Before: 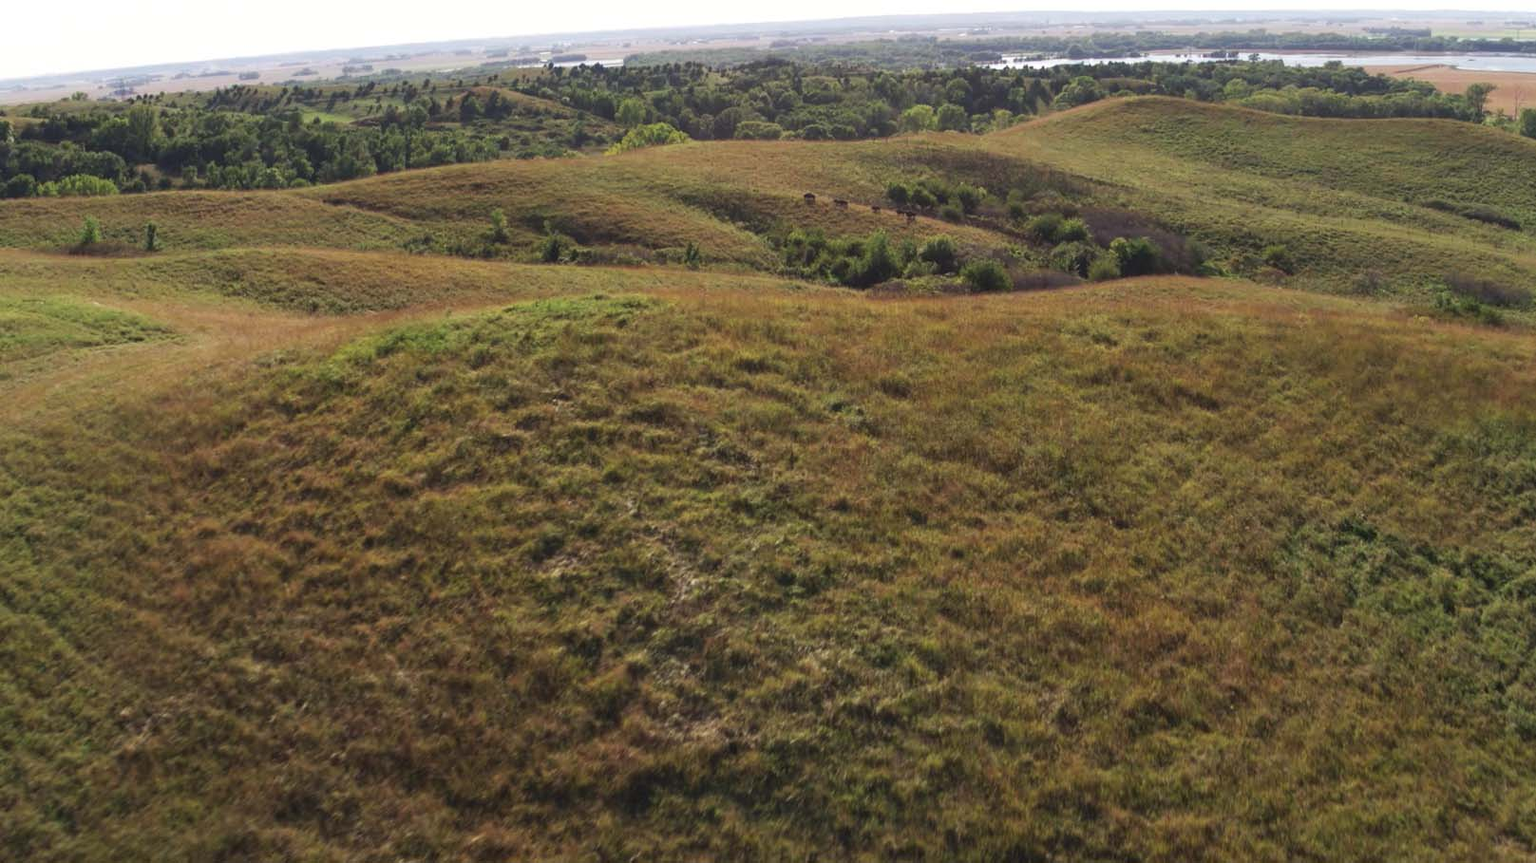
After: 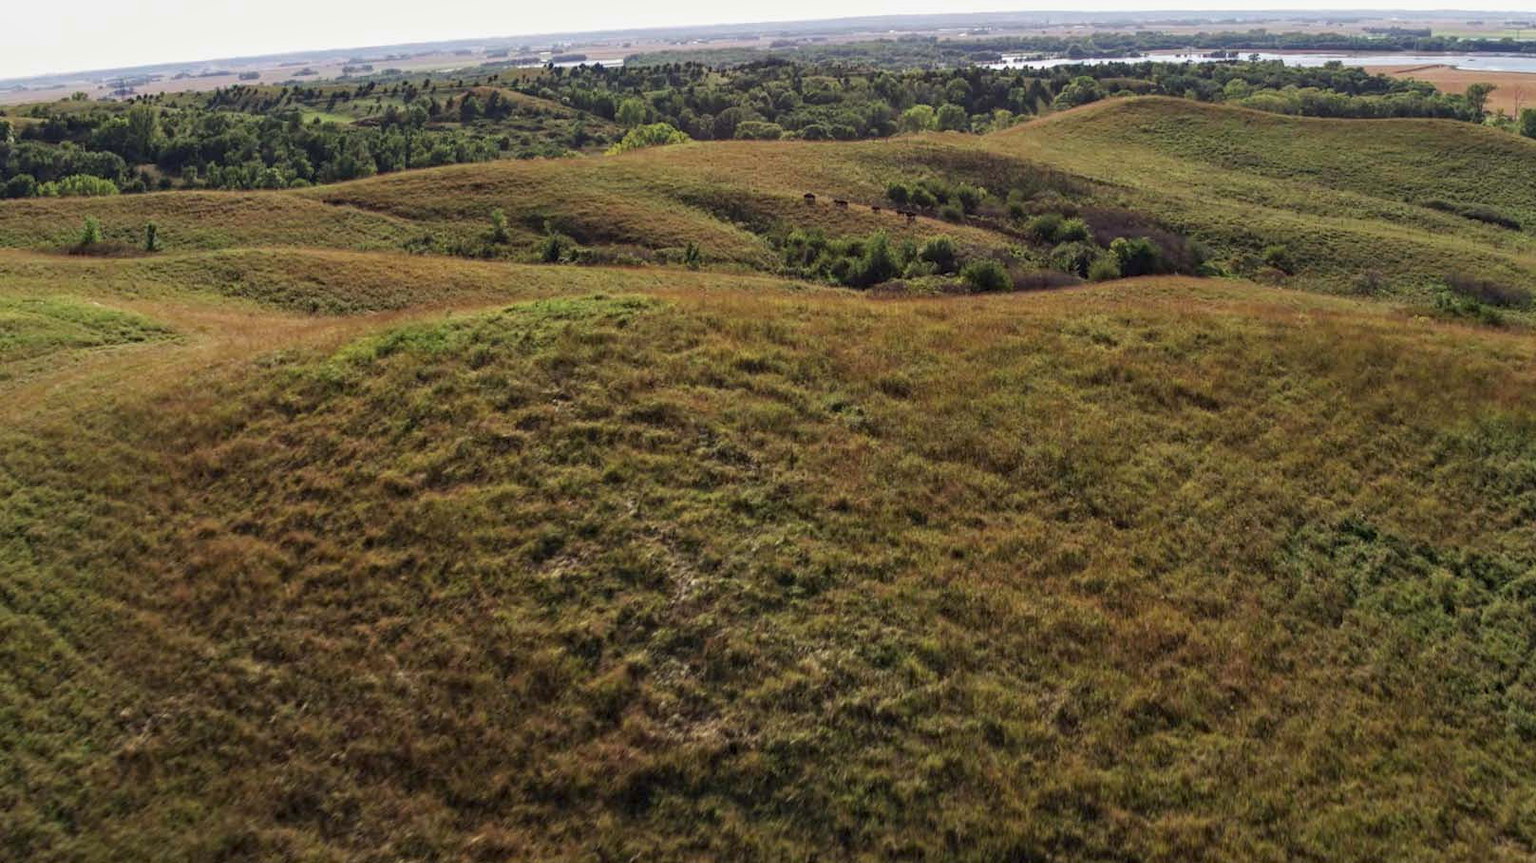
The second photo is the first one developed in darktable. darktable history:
exposure: exposure -0.153 EV, compensate highlight preservation false
local contrast: on, module defaults
haze removal: strength 0.29, distance 0.25, compatibility mode true, adaptive false
